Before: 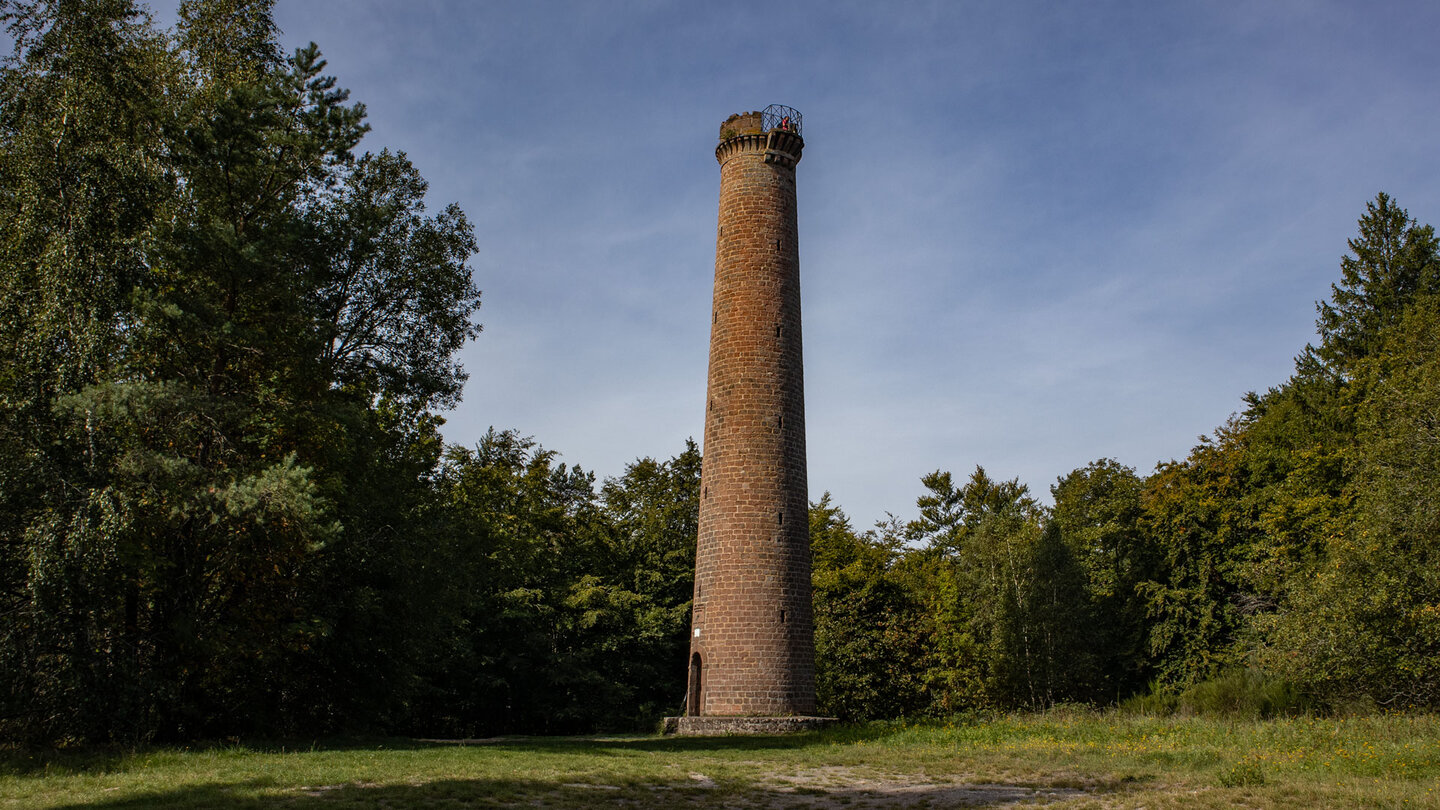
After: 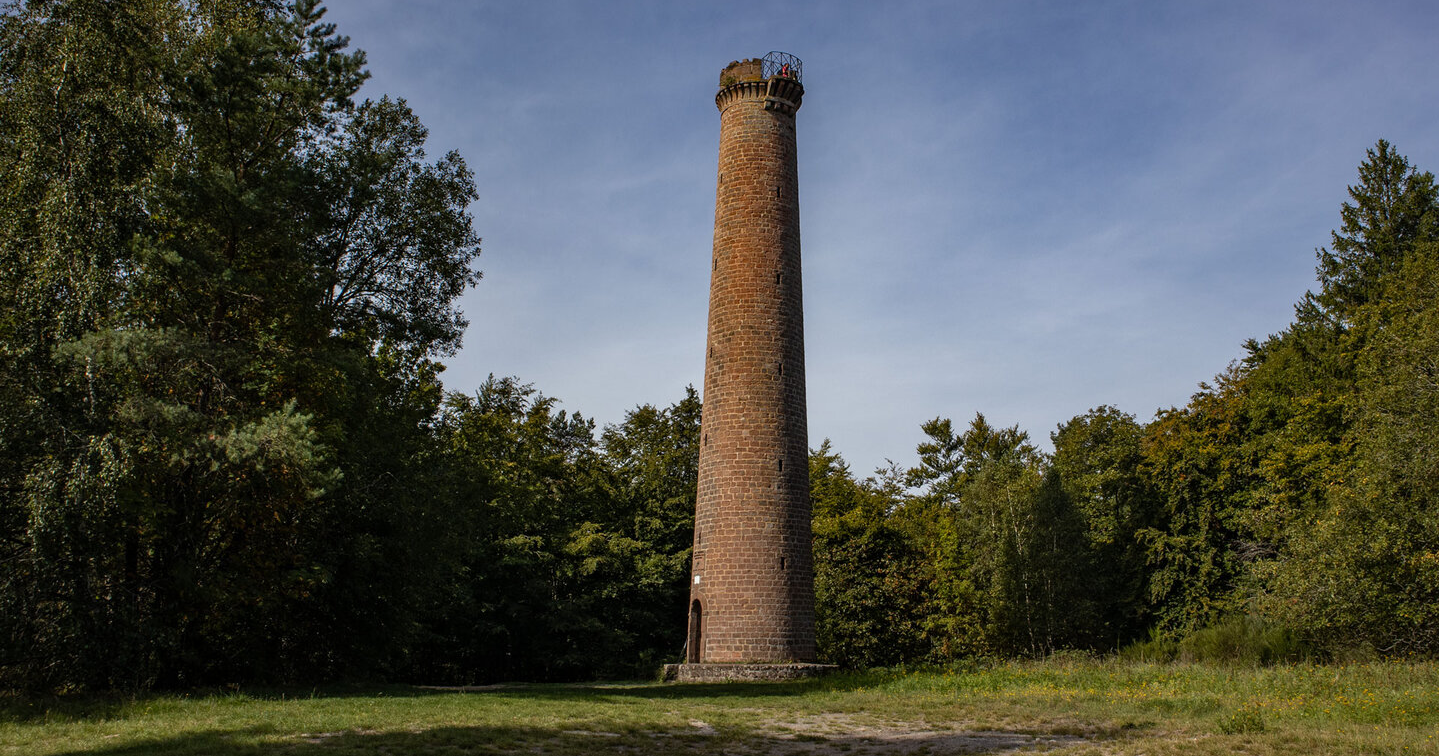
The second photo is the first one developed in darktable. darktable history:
crop and rotate: top 6.56%
